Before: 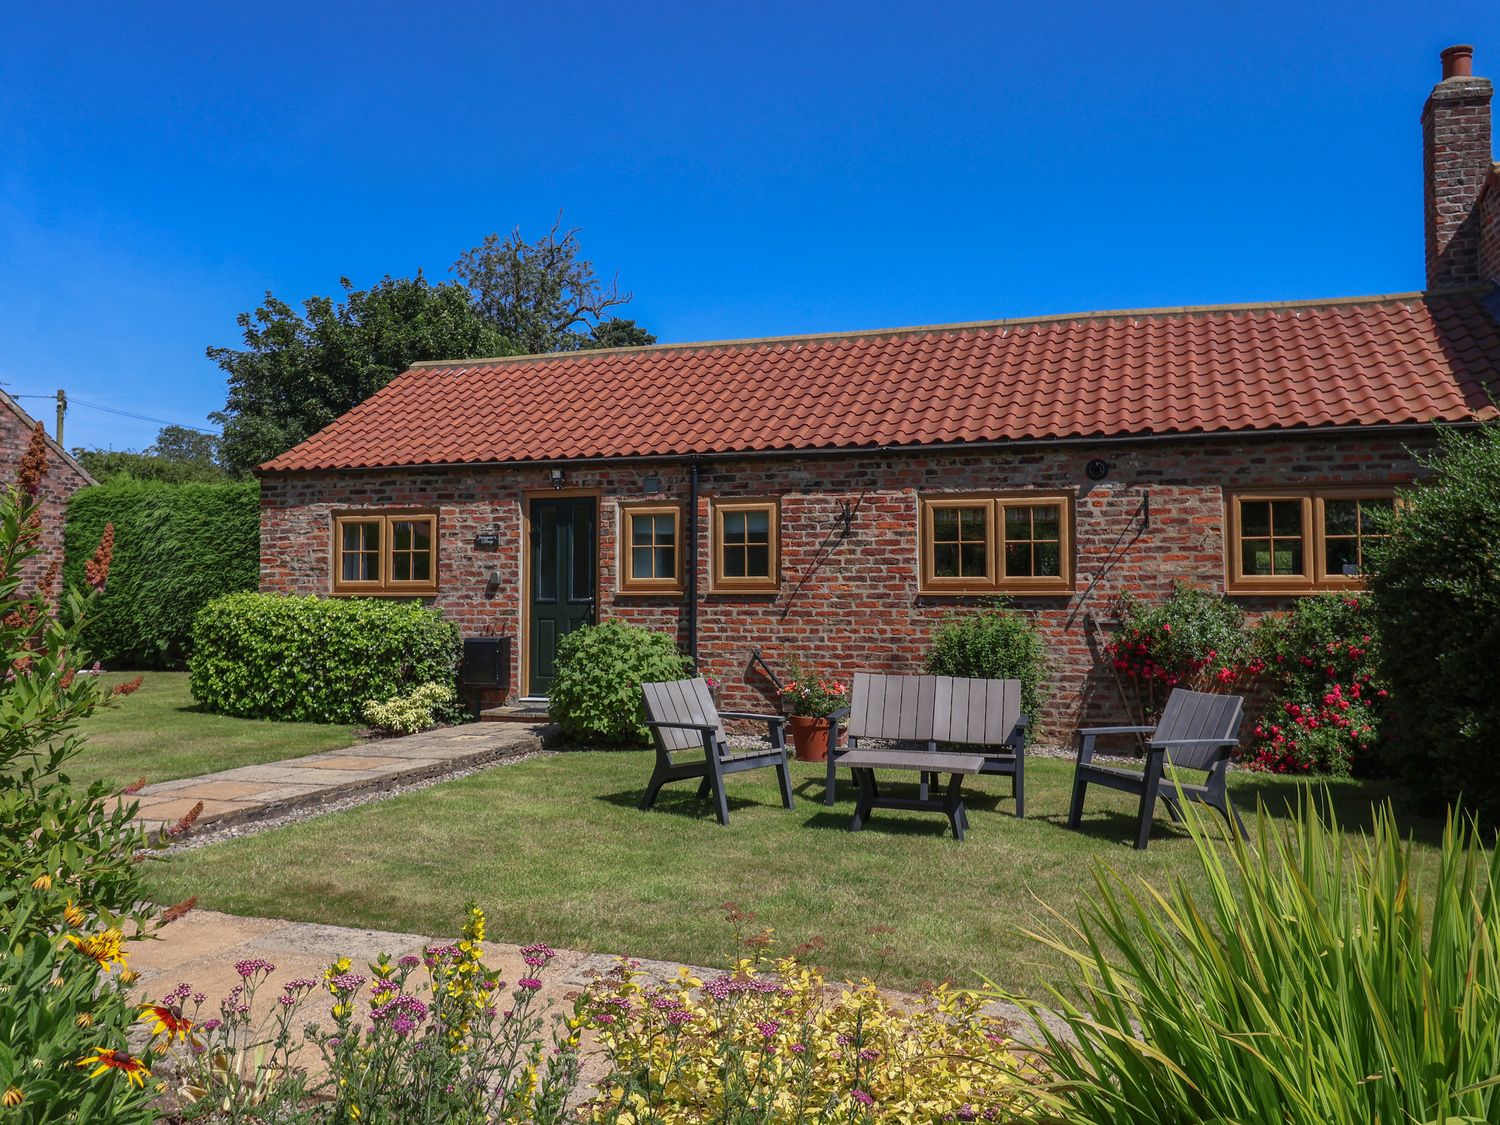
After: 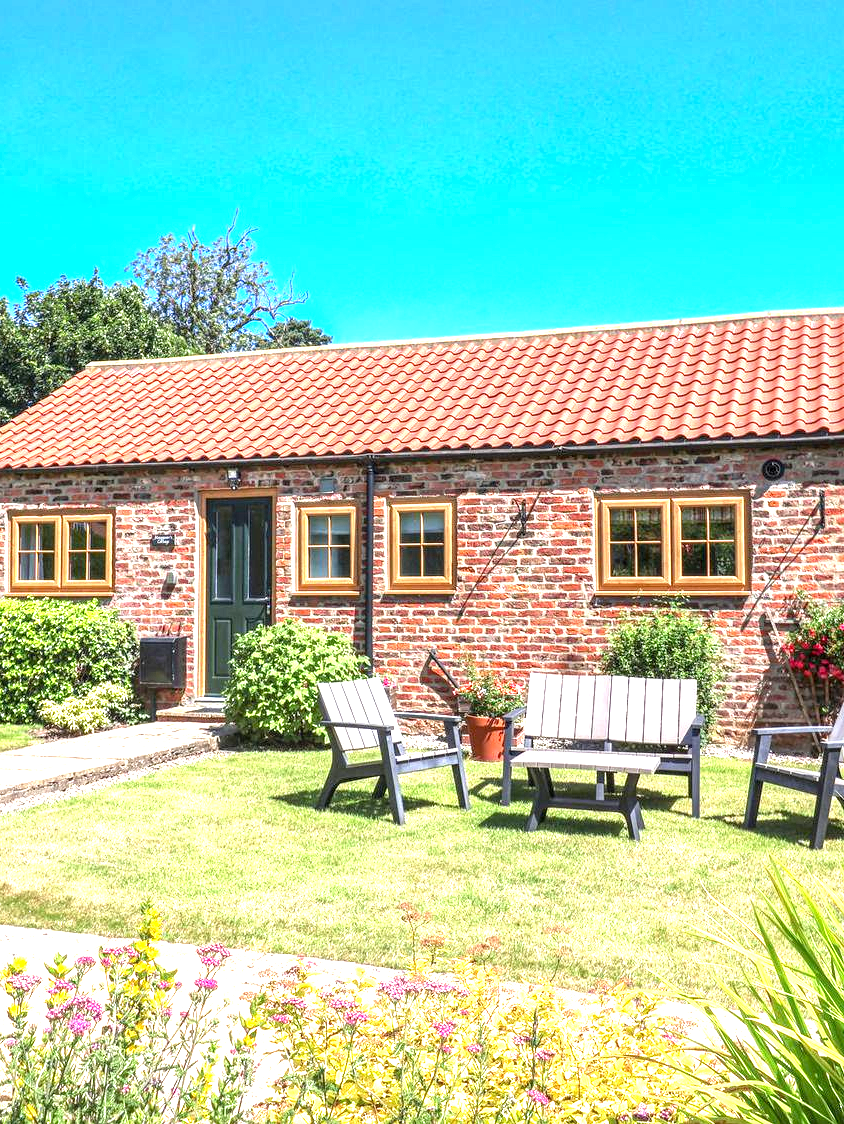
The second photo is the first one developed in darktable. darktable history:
crop: left 21.605%, right 22.11%, bottom 0.013%
tone equalizer: -8 EV -0.406 EV, -7 EV -0.401 EV, -6 EV -0.329 EV, -5 EV -0.203 EV, -3 EV 0.198 EV, -2 EV 0.32 EV, -1 EV 0.38 EV, +0 EV 0.404 EV
local contrast: on, module defaults
exposure: black level correction 0.001, exposure 1.995 EV, compensate exposure bias true, compensate highlight preservation false
